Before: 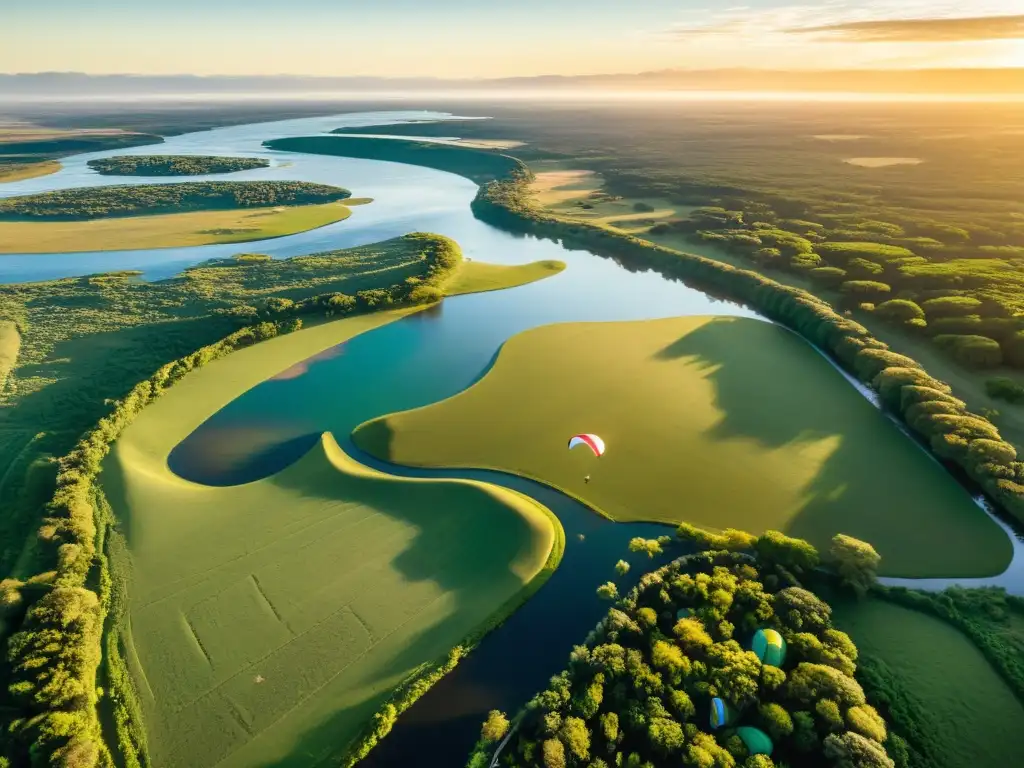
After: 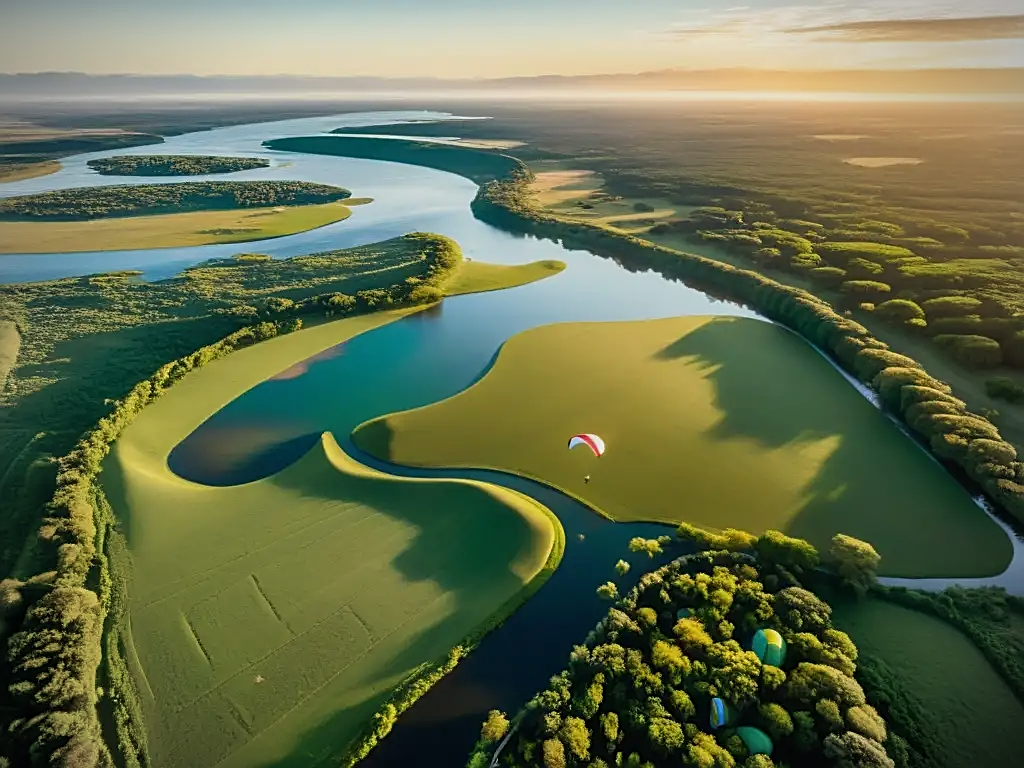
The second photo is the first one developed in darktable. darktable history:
vignetting: on, module defaults
sharpen: amount 0.575
rotate and perspective: crop left 0, crop top 0
exposure: exposure -0.293 EV, compensate highlight preservation false
